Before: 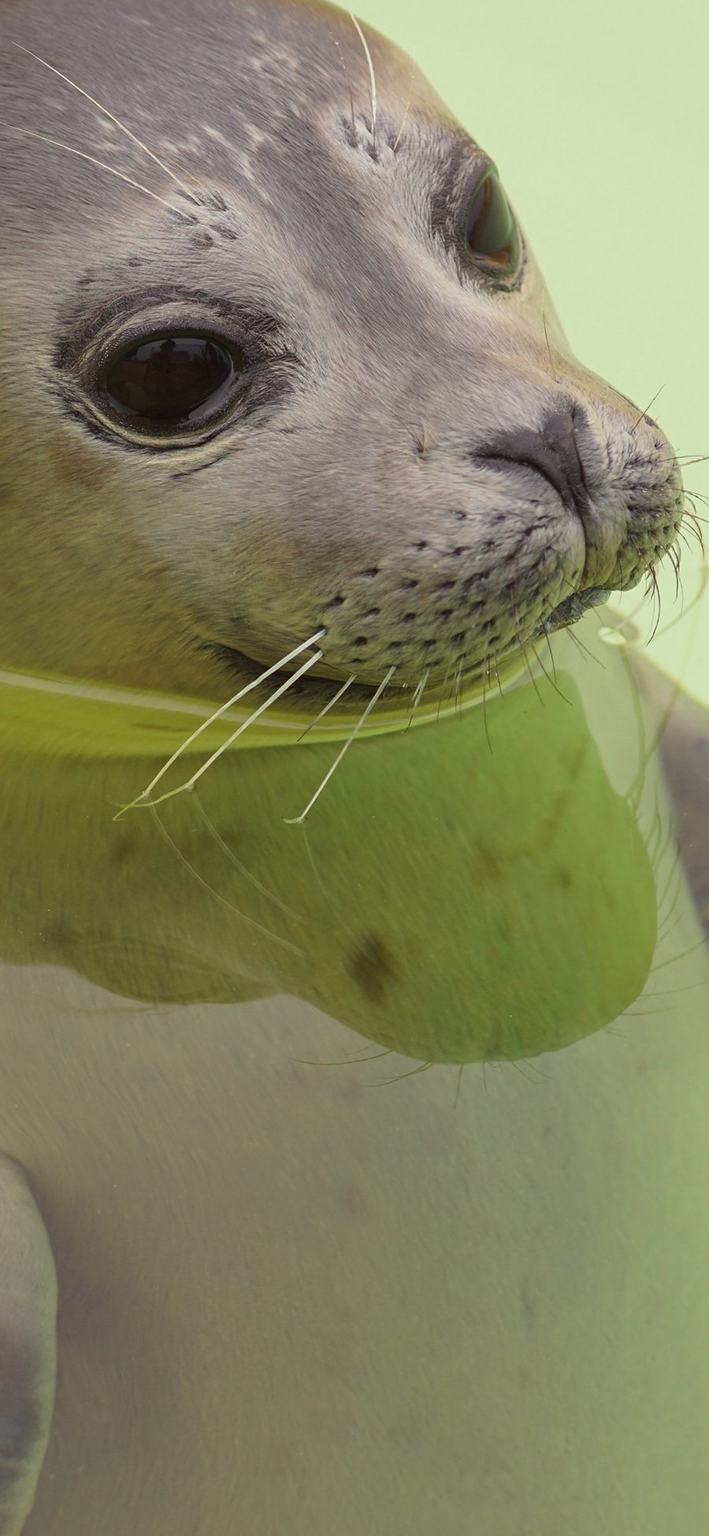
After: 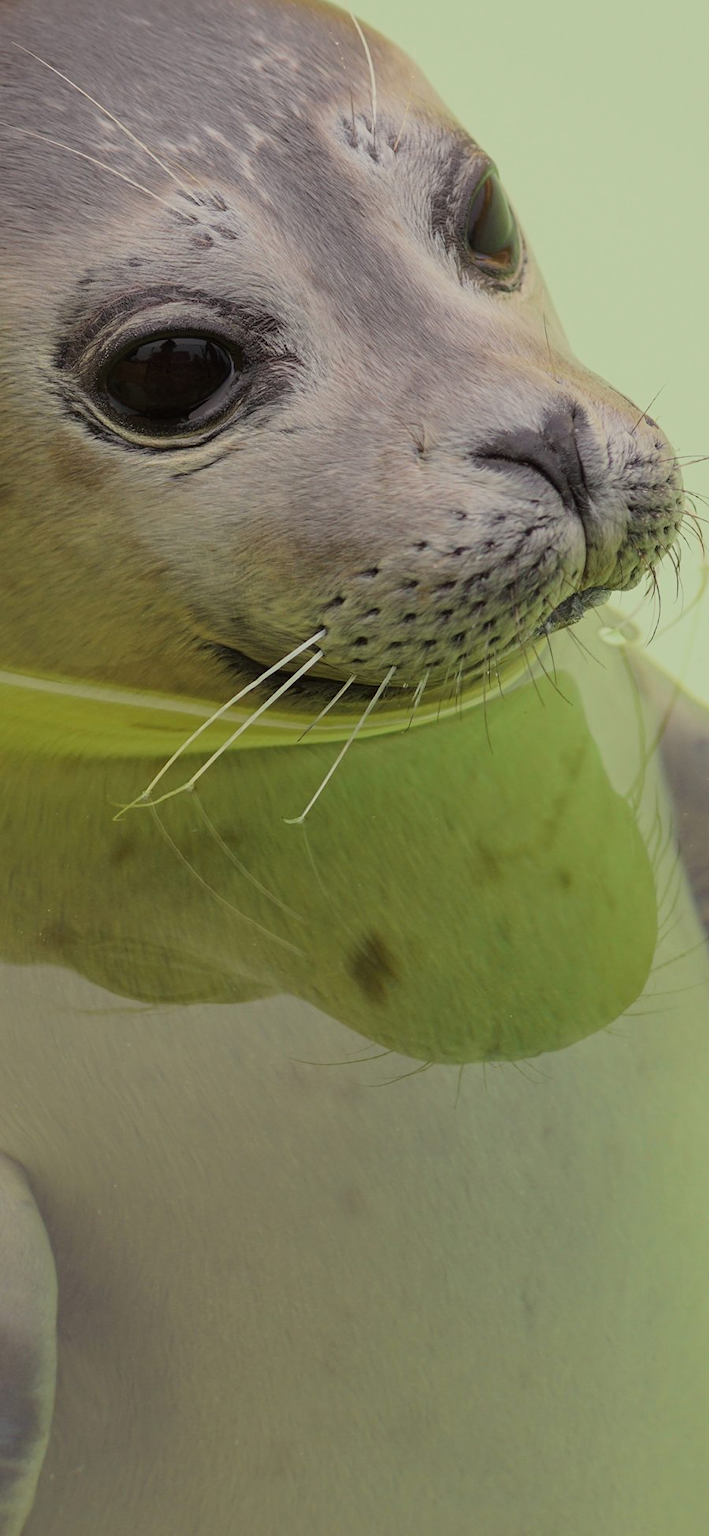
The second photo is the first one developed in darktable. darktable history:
filmic rgb: black relative exposure -16 EV, white relative exposure 6.12 EV, hardness 5.21, color science v6 (2022)
